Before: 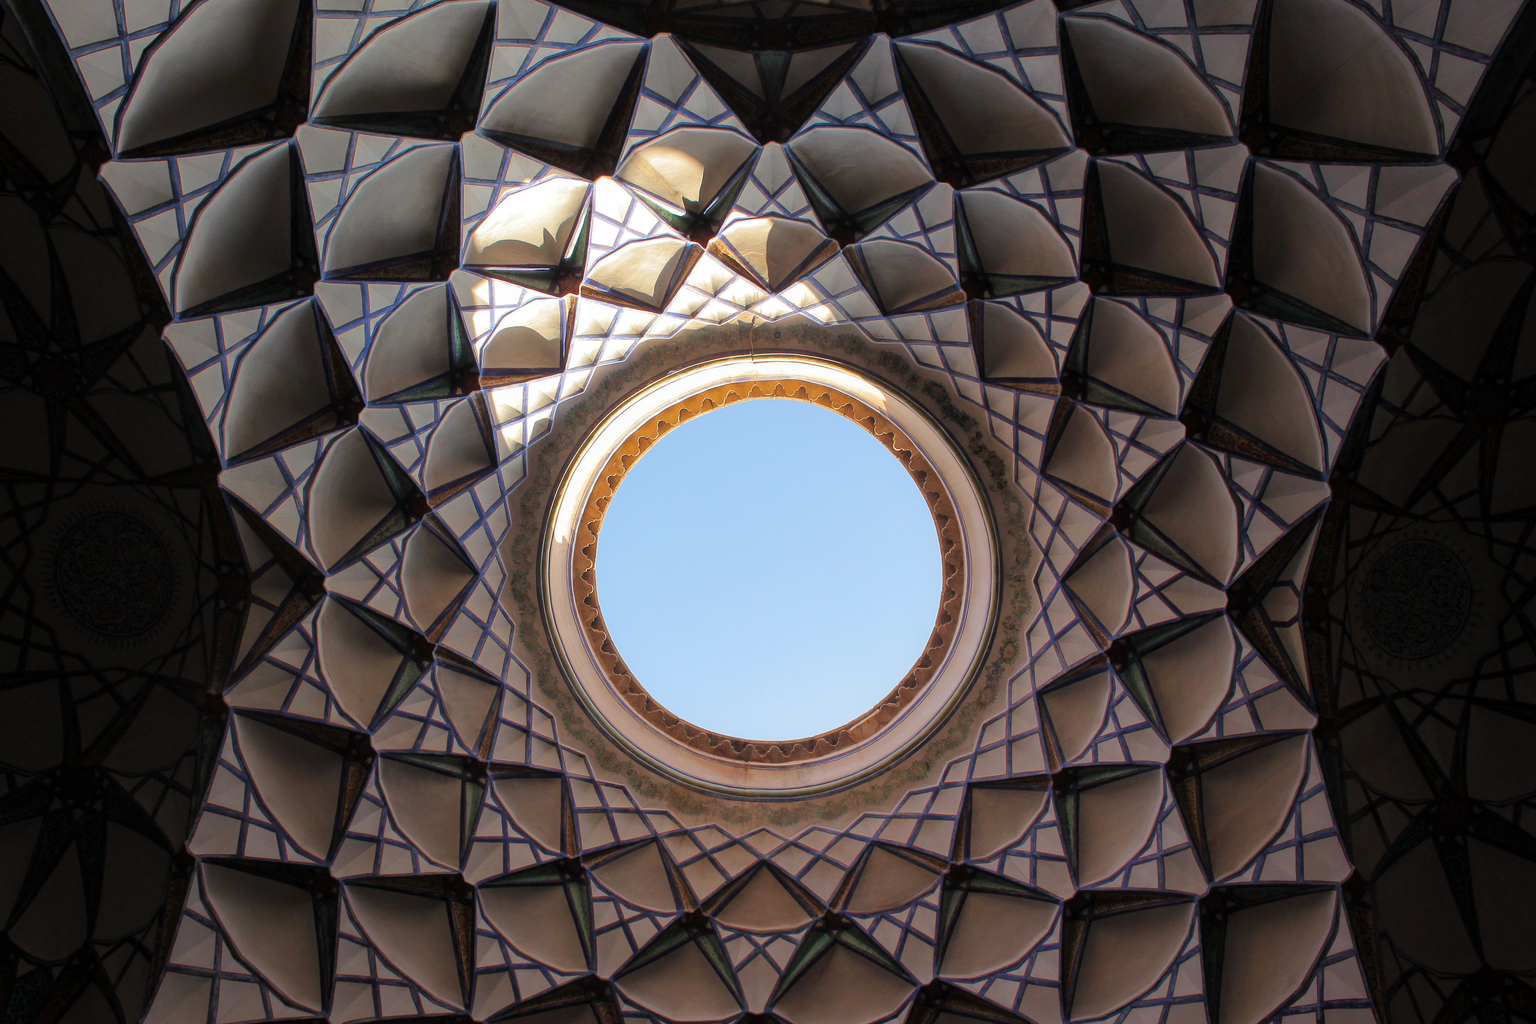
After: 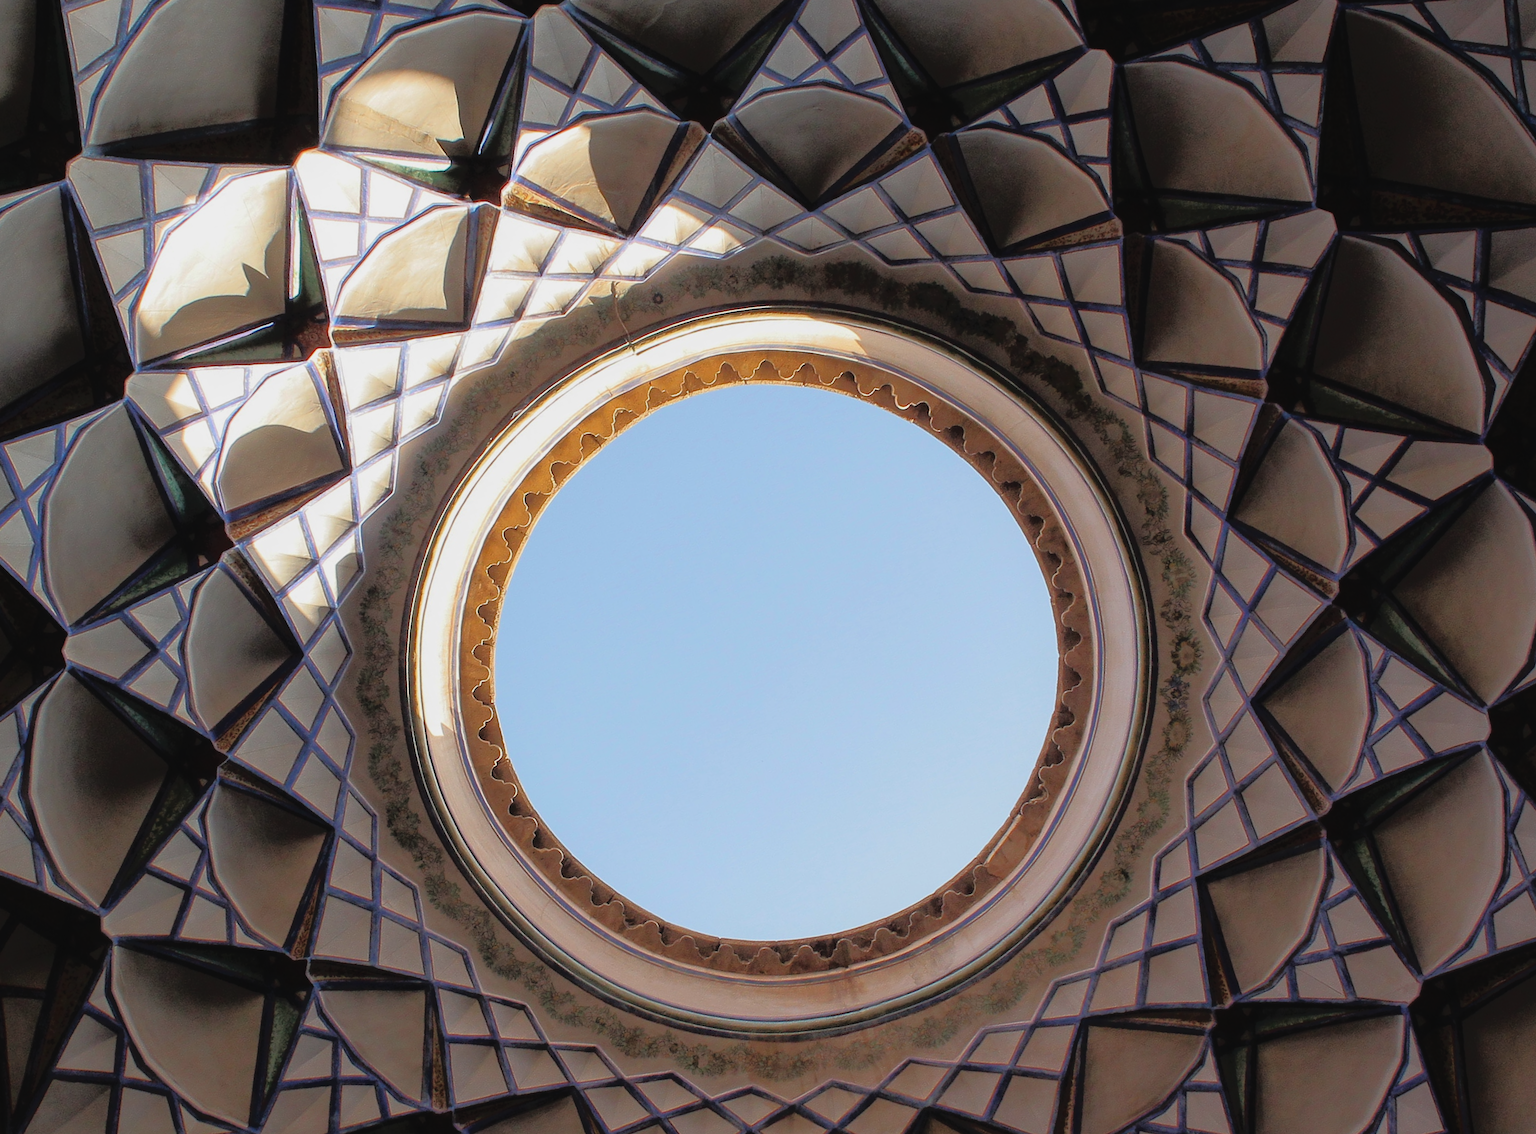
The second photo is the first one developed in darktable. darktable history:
crop and rotate: angle 19.84°, left 6.967%, right 3.77%, bottom 1.125%
tone equalizer: -8 EV -1.8 EV, -7 EV -1.13 EV, -6 EV -1.63 EV, edges refinement/feathering 500, mask exposure compensation -1.57 EV, preserve details no
contrast brightness saturation: contrast -0.078, brightness -0.045, saturation -0.114
